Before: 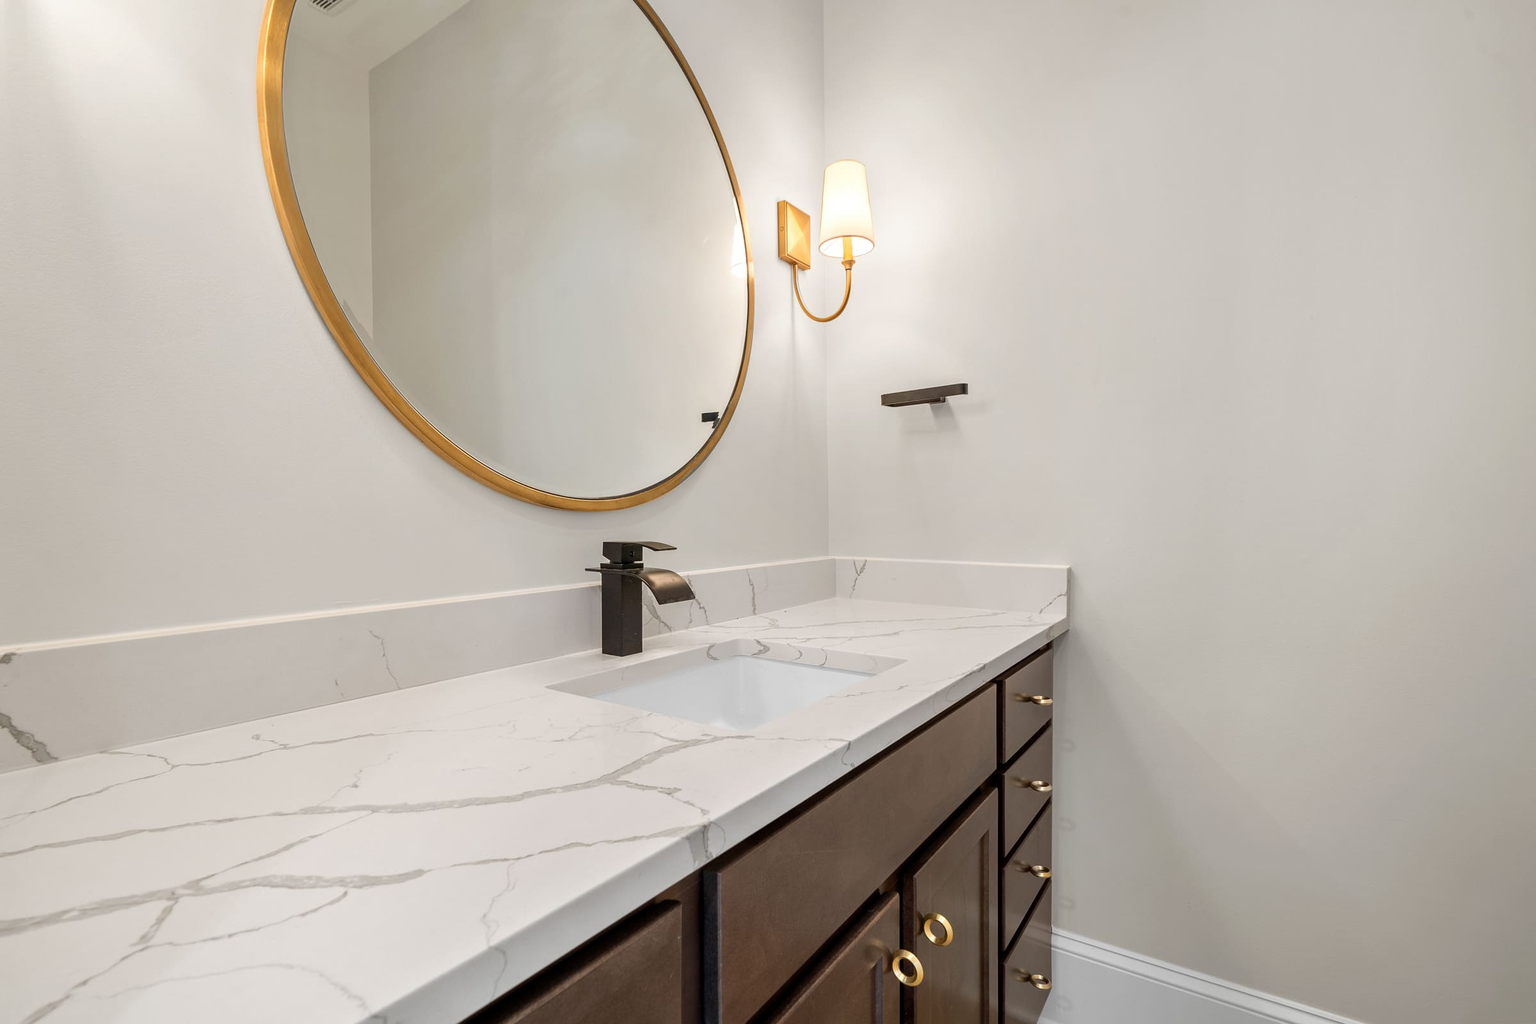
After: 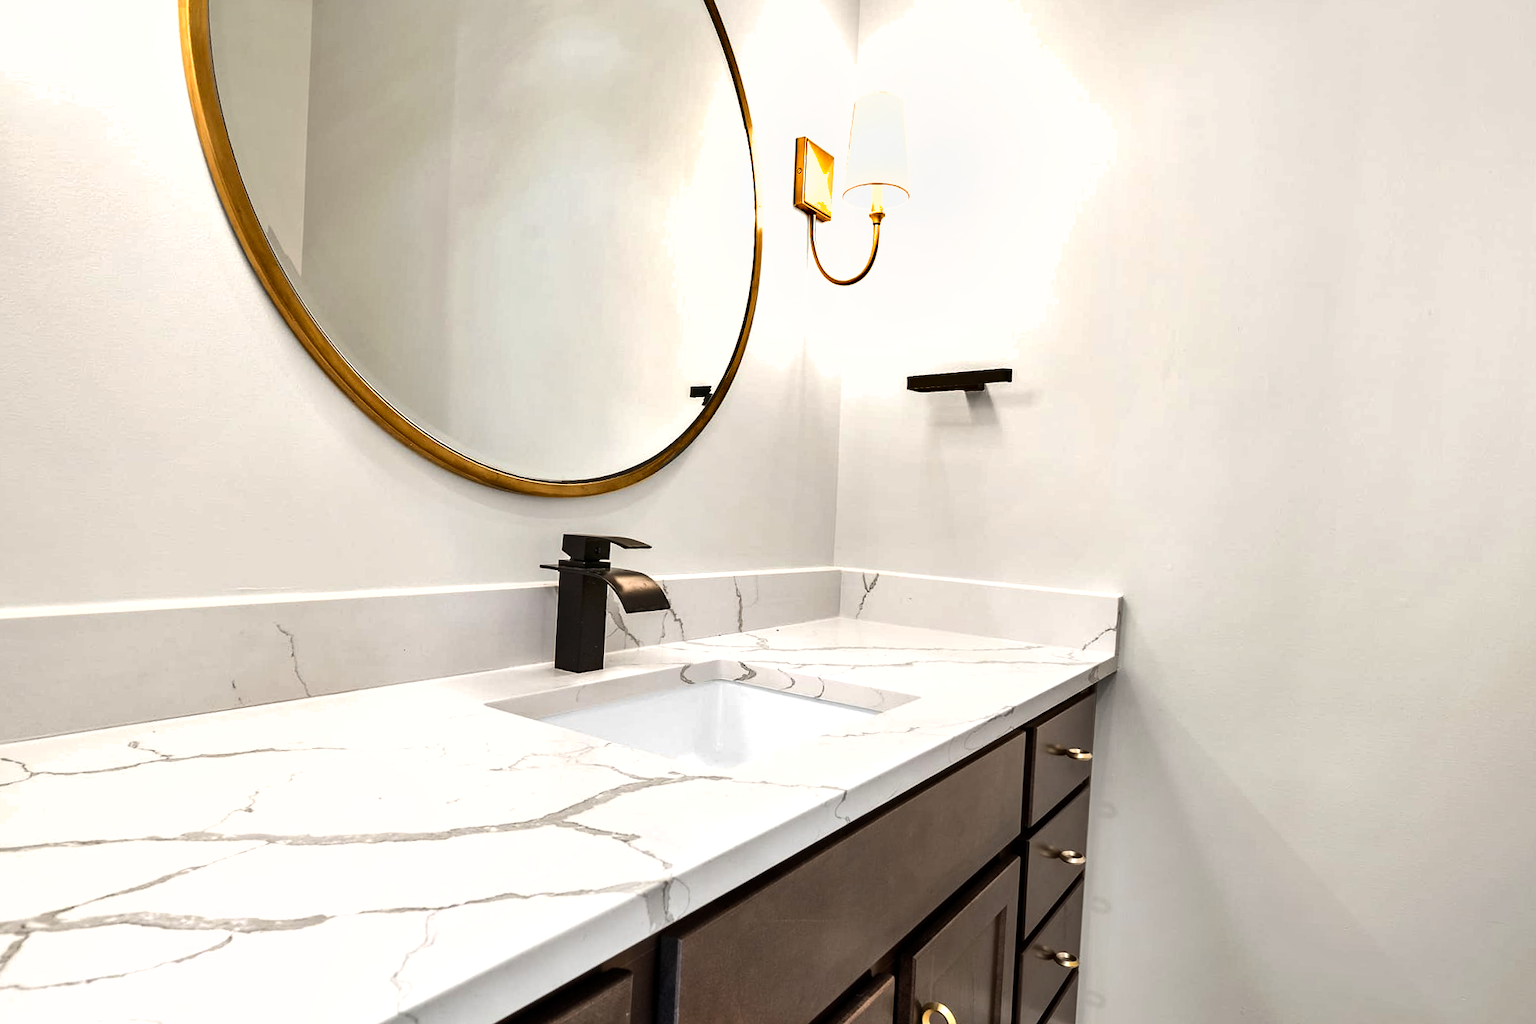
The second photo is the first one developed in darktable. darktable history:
tone equalizer: -8 EV -0.75 EV, -7 EV -0.7 EV, -6 EV -0.6 EV, -5 EV -0.4 EV, -3 EV 0.4 EV, -2 EV 0.6 EV, -1 EV 0.7 EV, +0 EV 0.75 EV, edges refinement/feathering 500, mask exposure compensation -1.57 EV, preserve details no
shadows and highlights: soften with gaussian
crop and rotate: angle -3.27°, left 5.211%, top 5.211%, right 4.607%, bottom 4.607%
